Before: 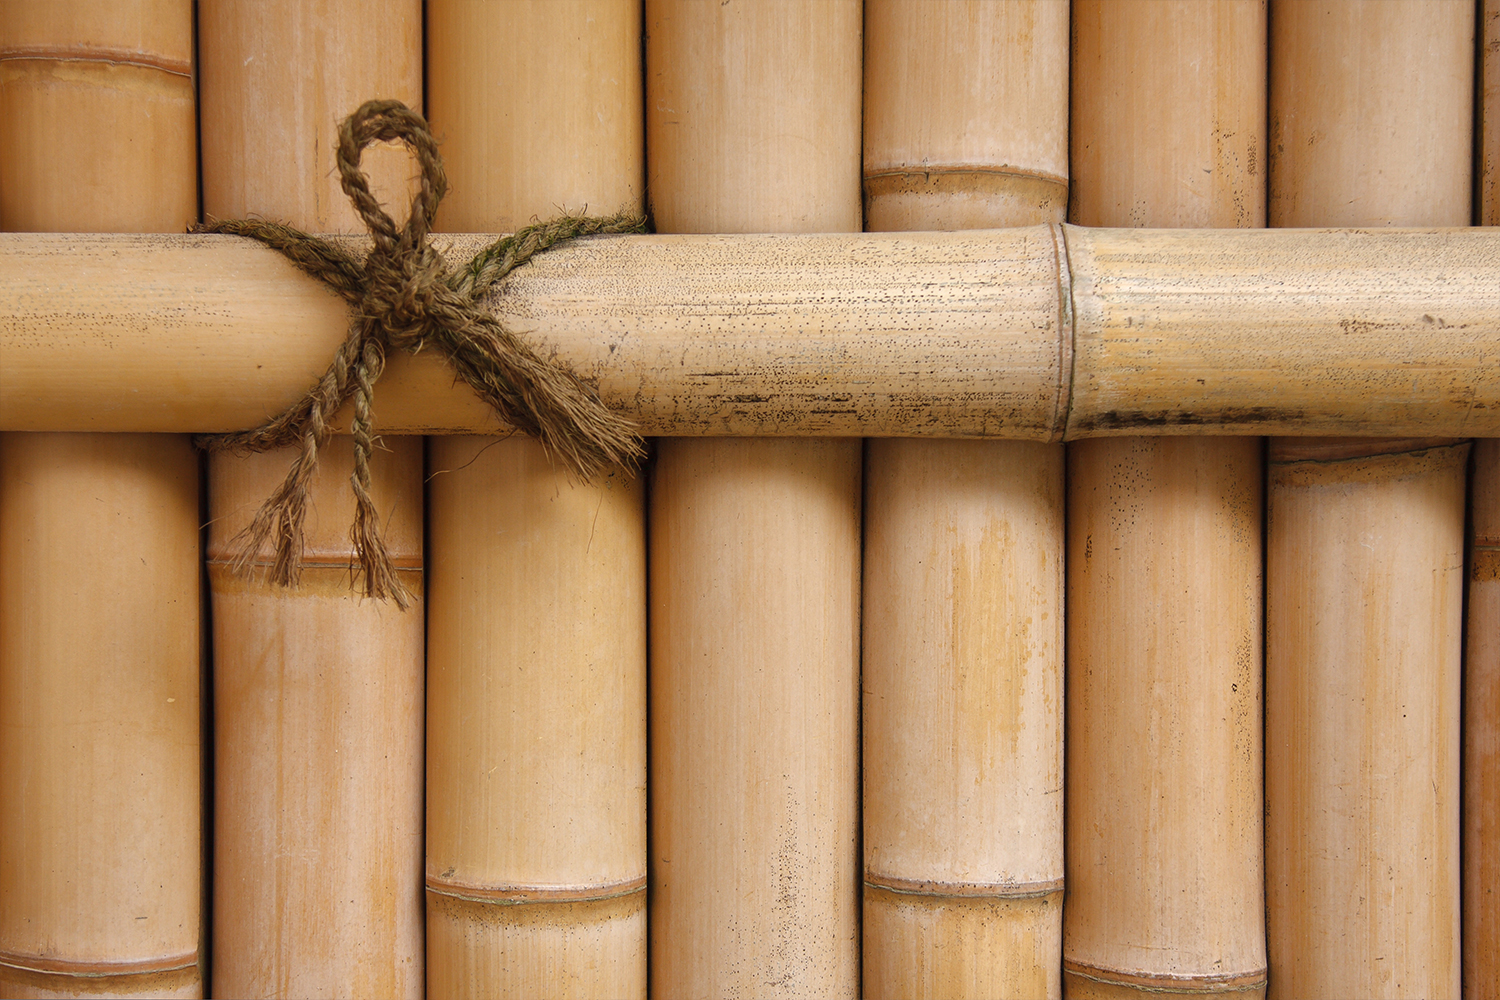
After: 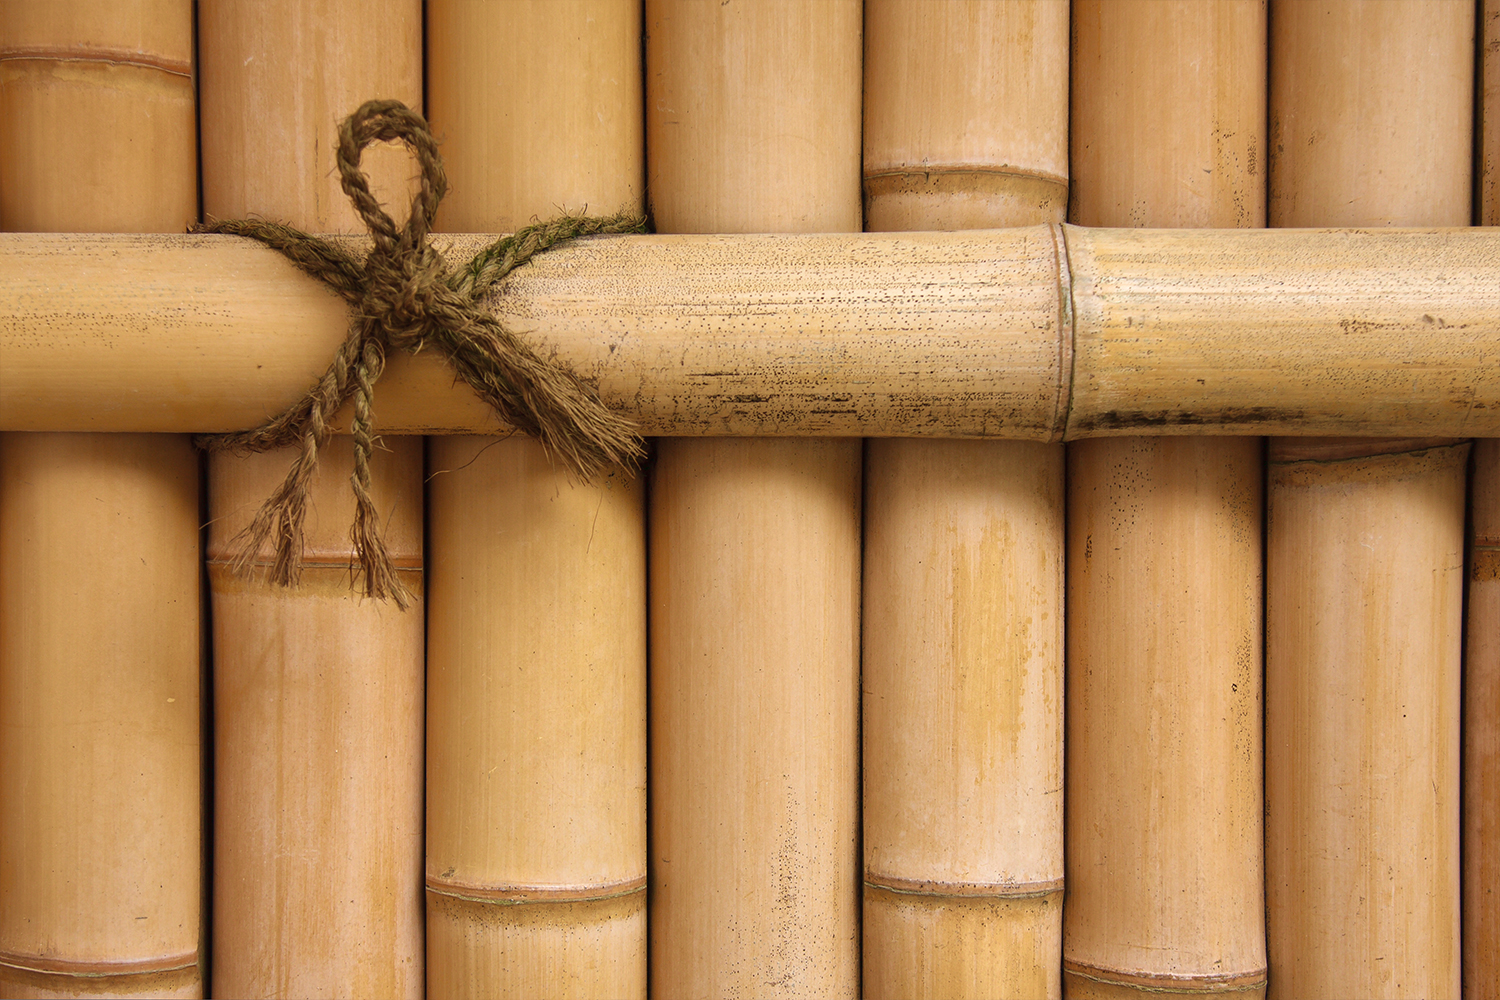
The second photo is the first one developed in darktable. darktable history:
color balance rgb: on, module defaults
velvia: strength 45%
